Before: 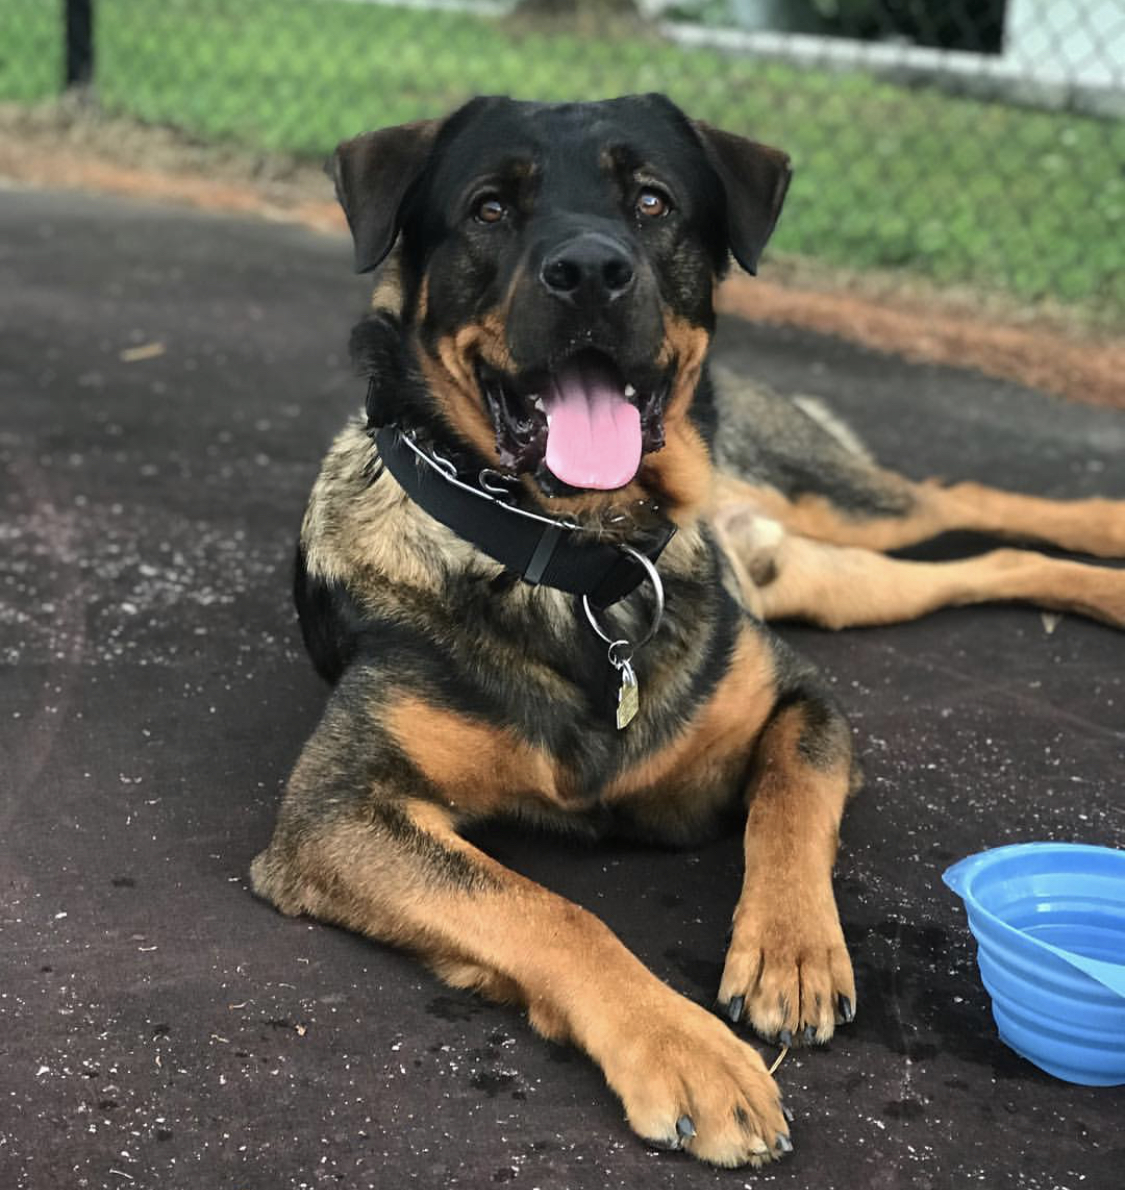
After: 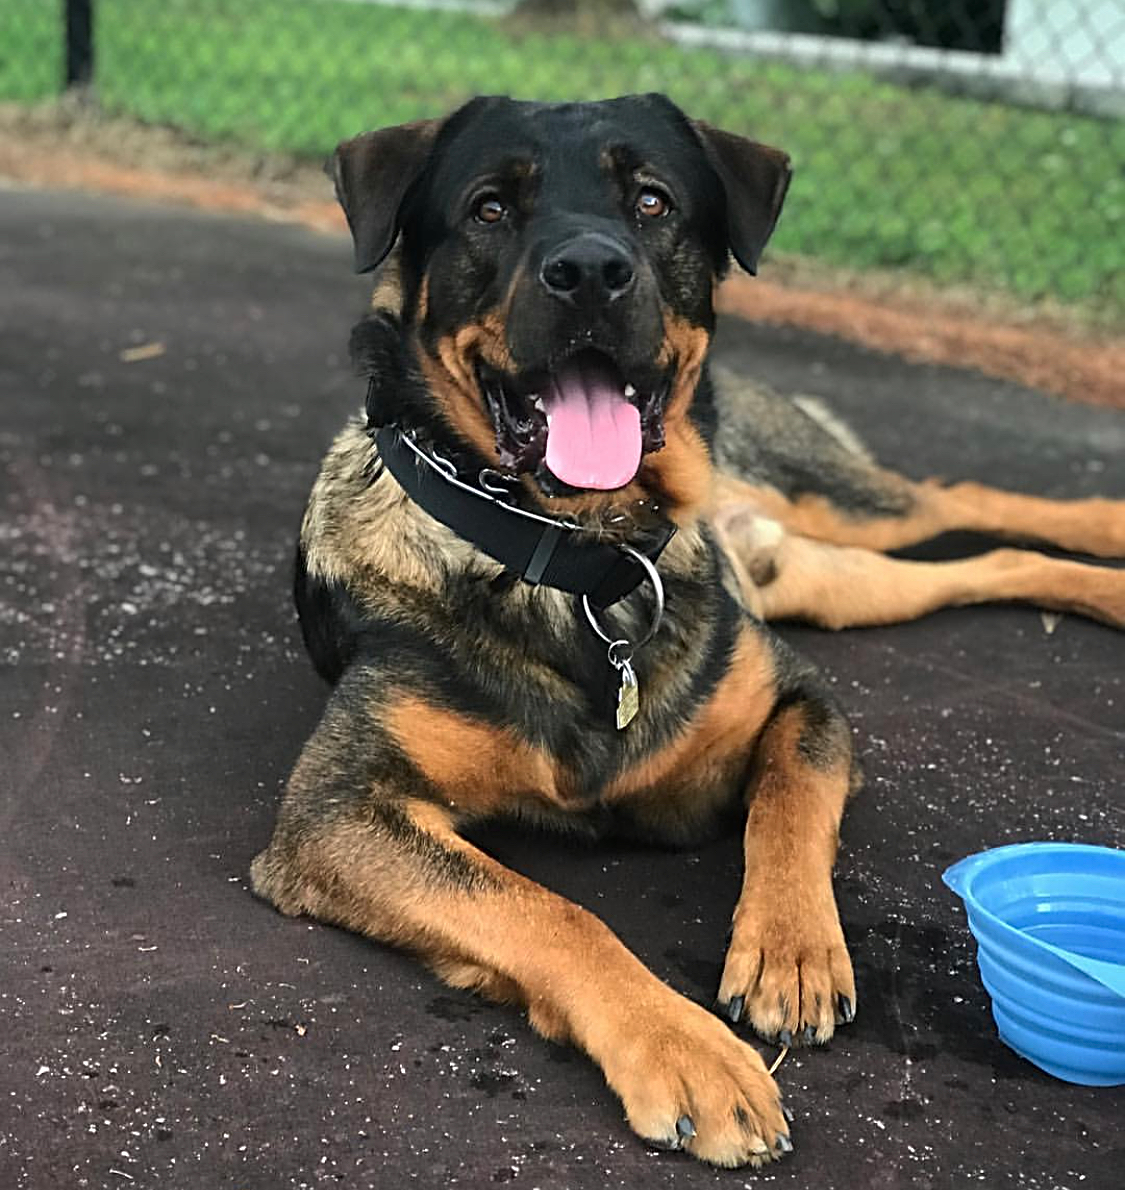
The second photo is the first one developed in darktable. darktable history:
sharpen: radius 2.781
